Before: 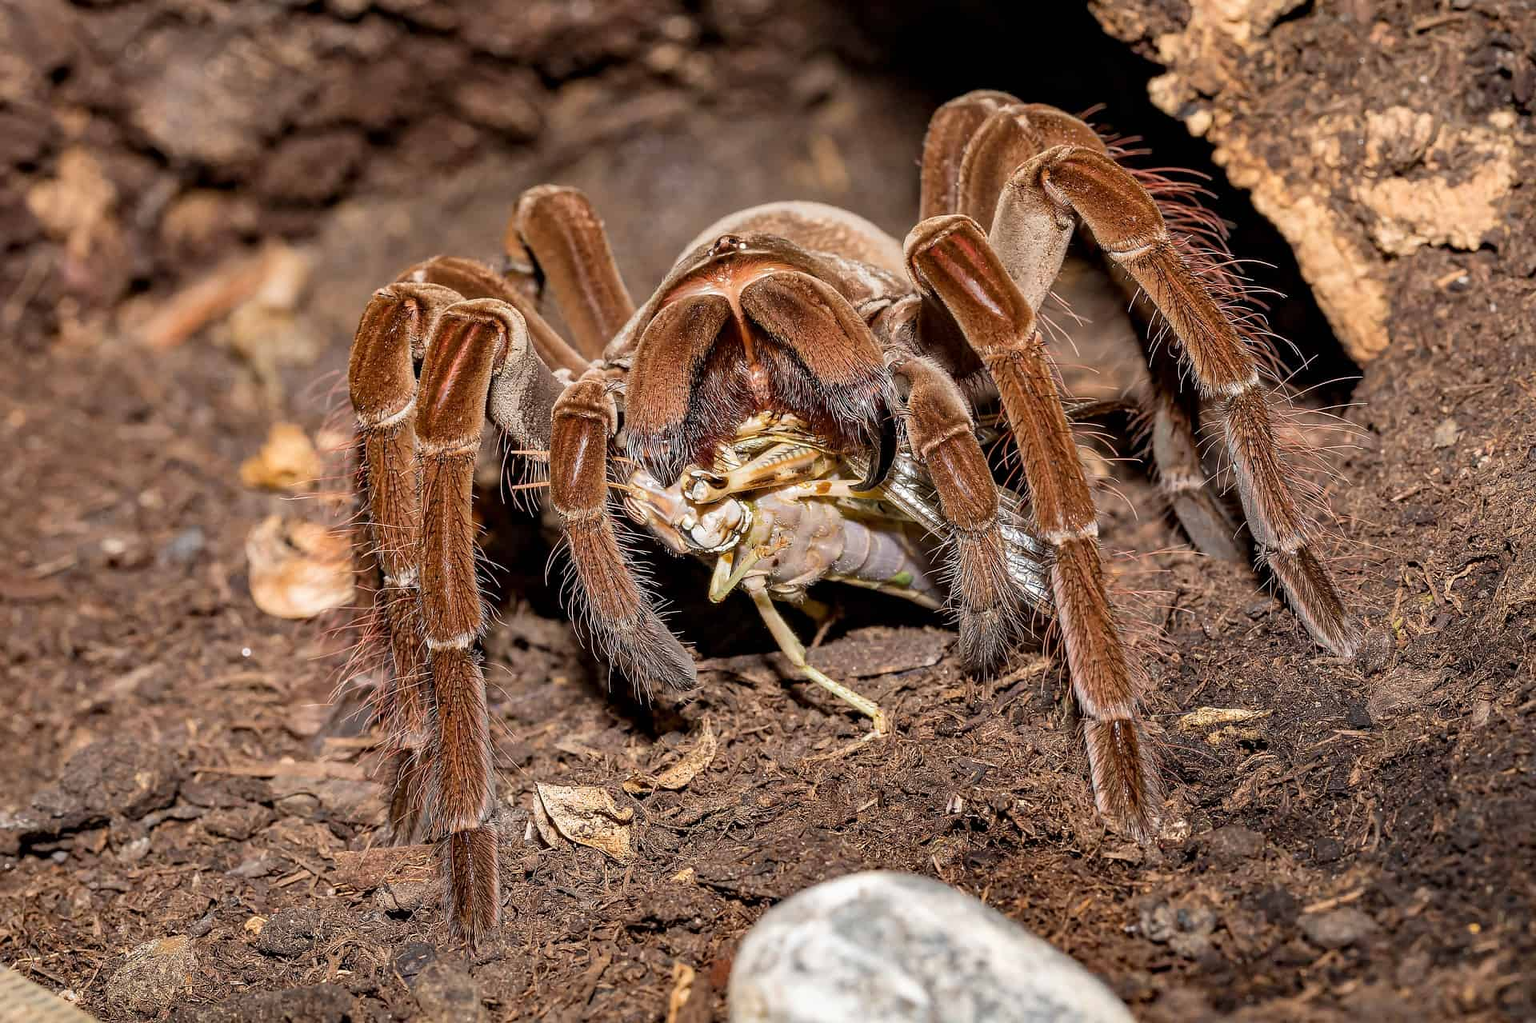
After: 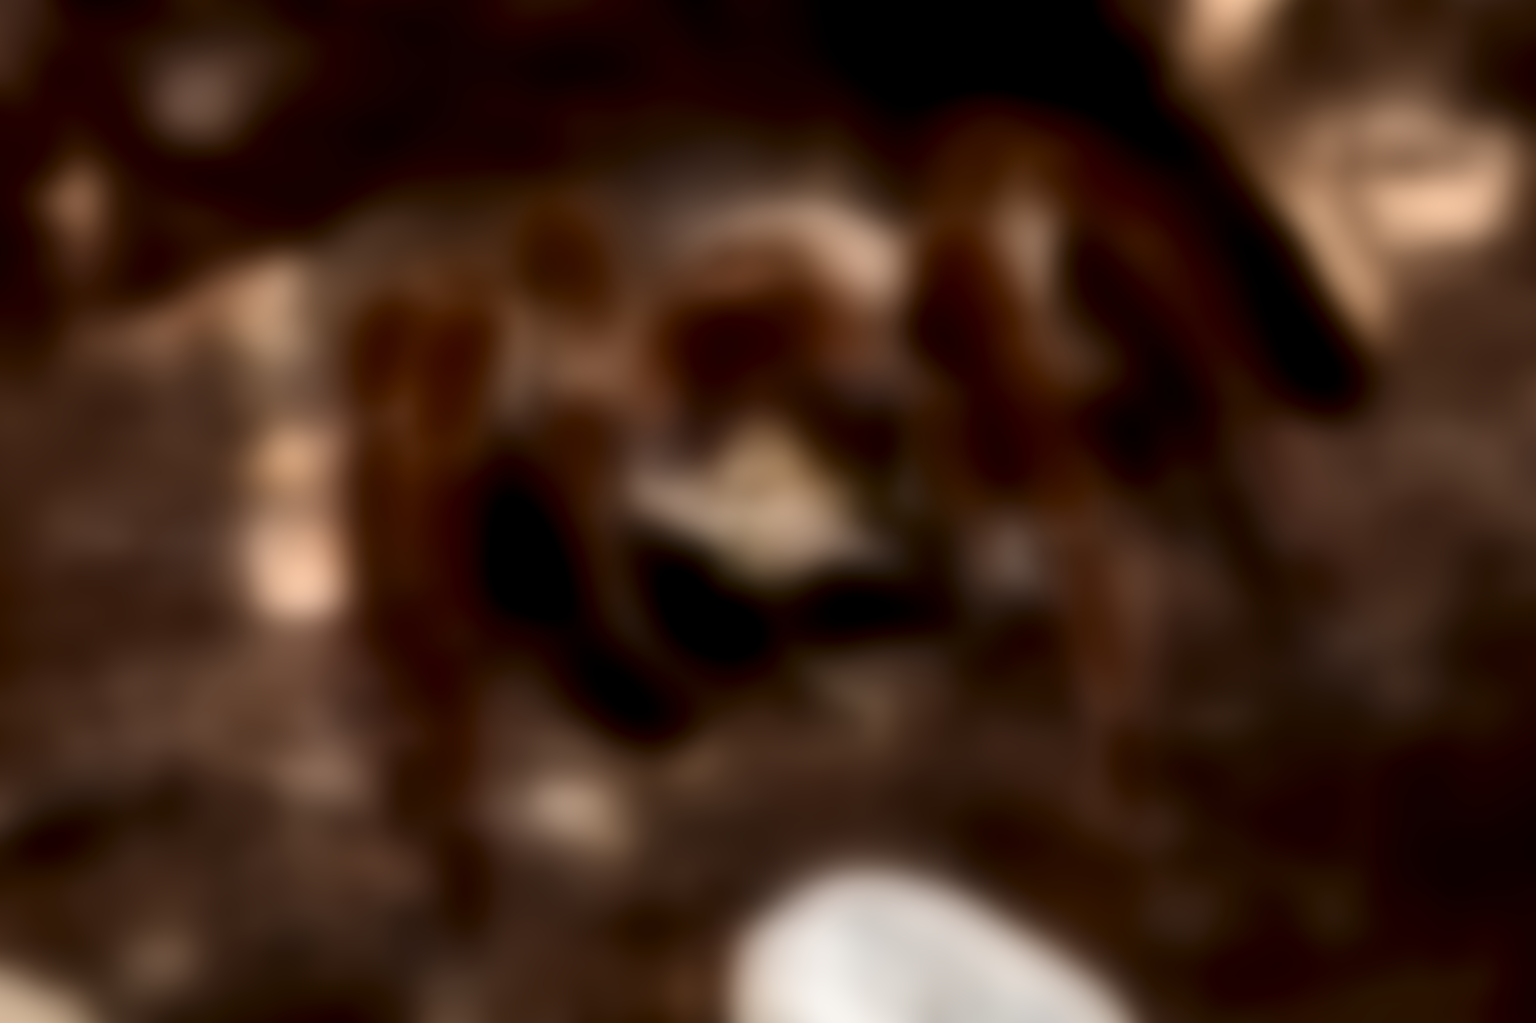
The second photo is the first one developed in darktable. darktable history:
tone equalizer: on, module defaults
lowpass: radius 31.92, contrast 1.72, brightness -0.98, saturation 0.94
local contrast: detail 150%
